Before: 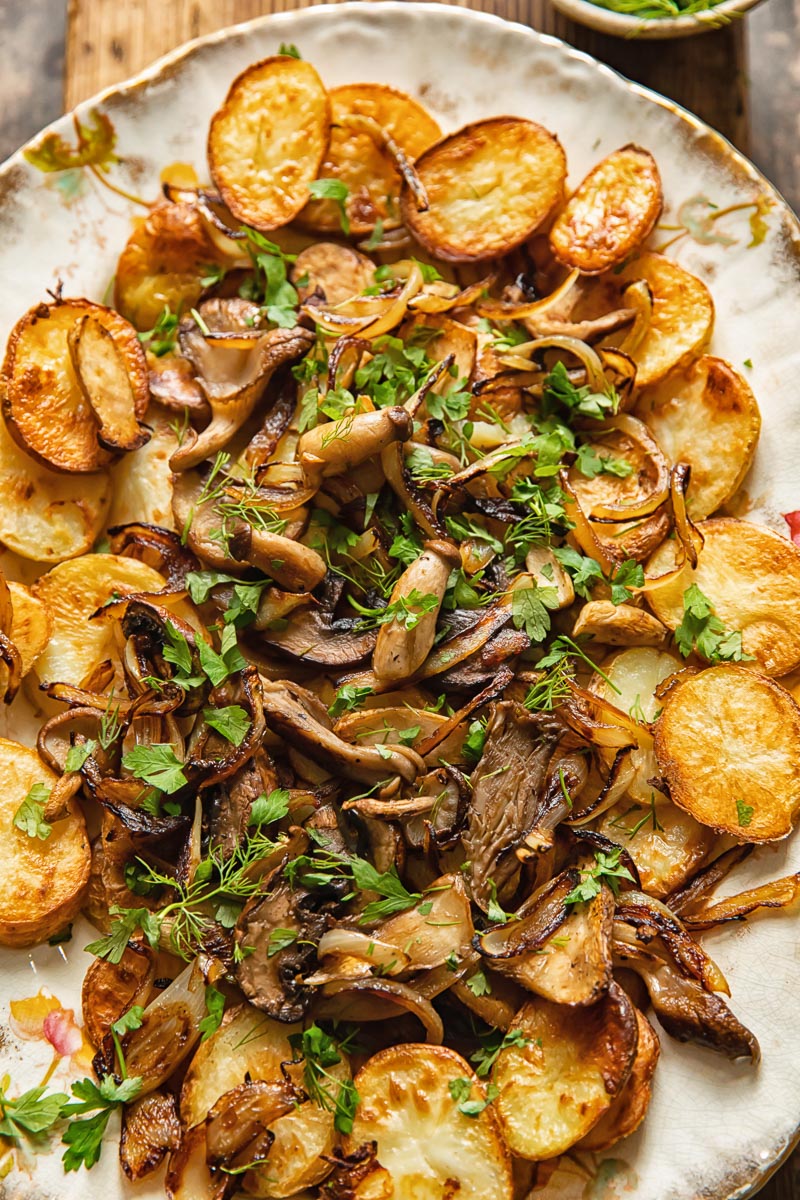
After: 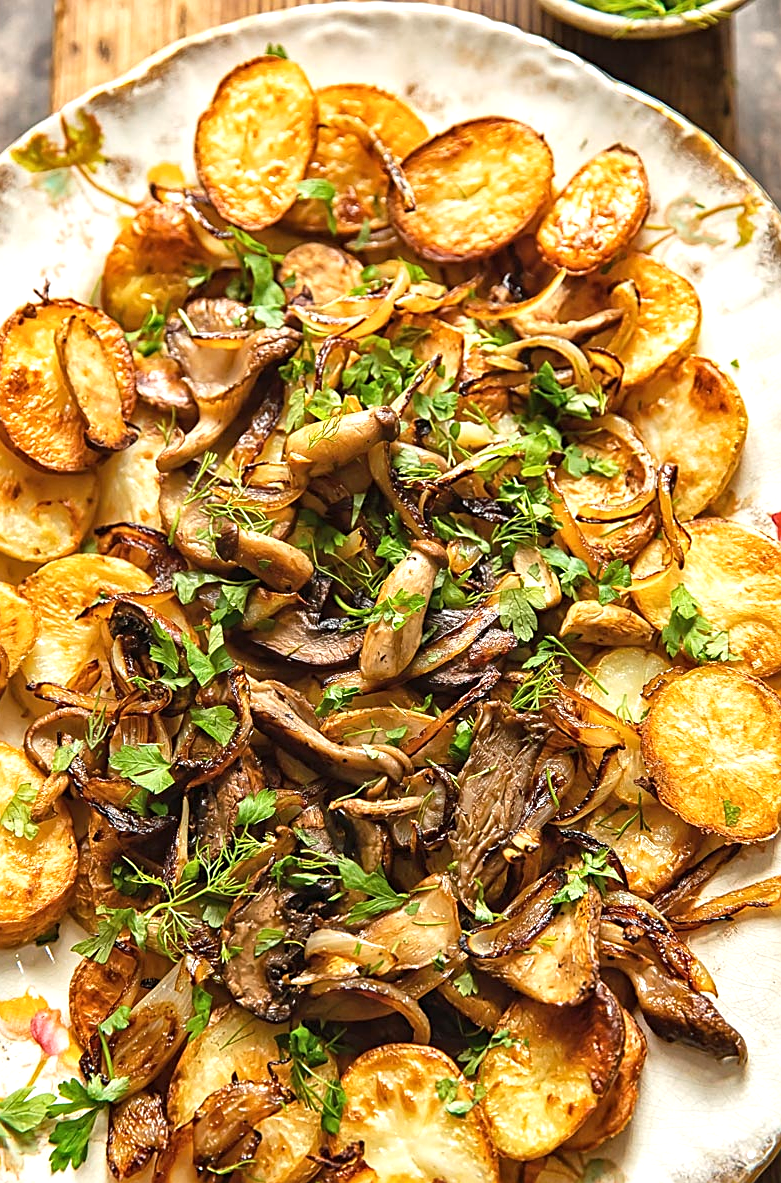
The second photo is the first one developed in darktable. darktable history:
crop and rotate: left 1.654%, right 0.613%, bottom 1.403%
exposure: exposure 0.497 EV, compensate highlight preservation false
sharpen: on, module defaults
